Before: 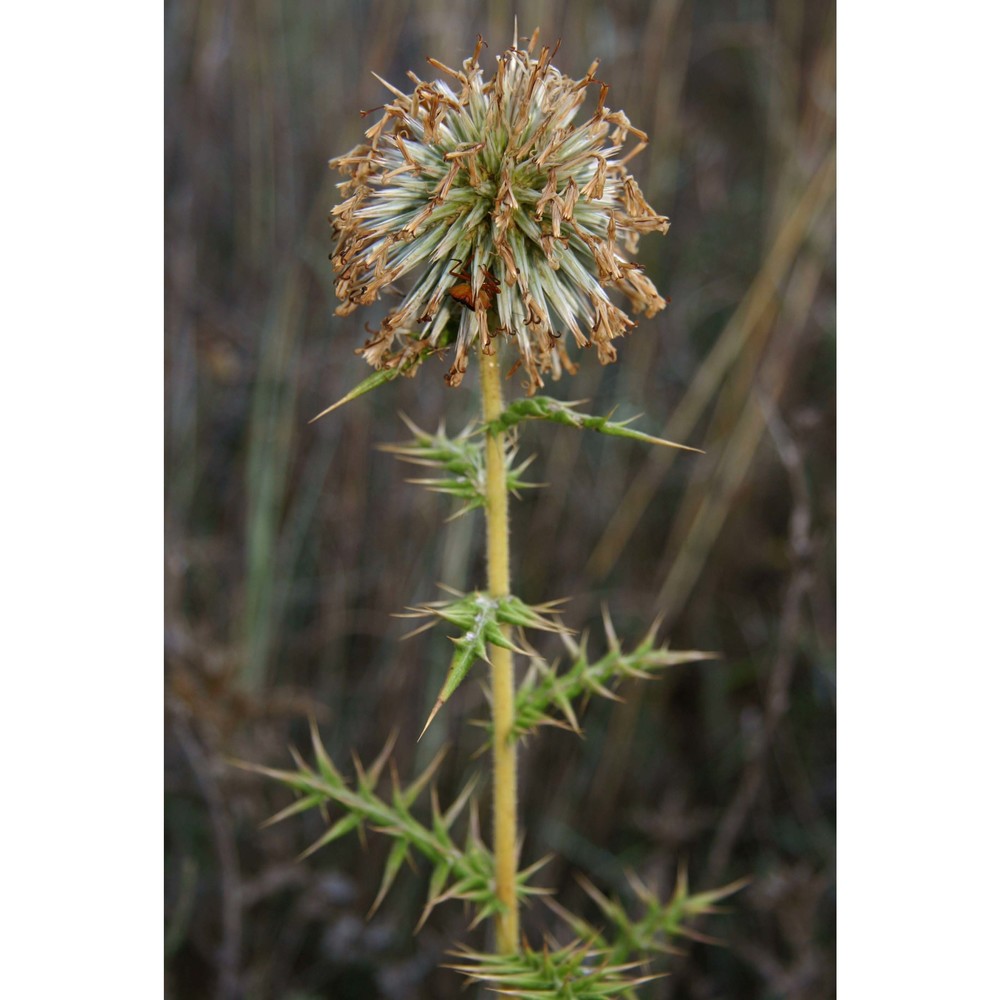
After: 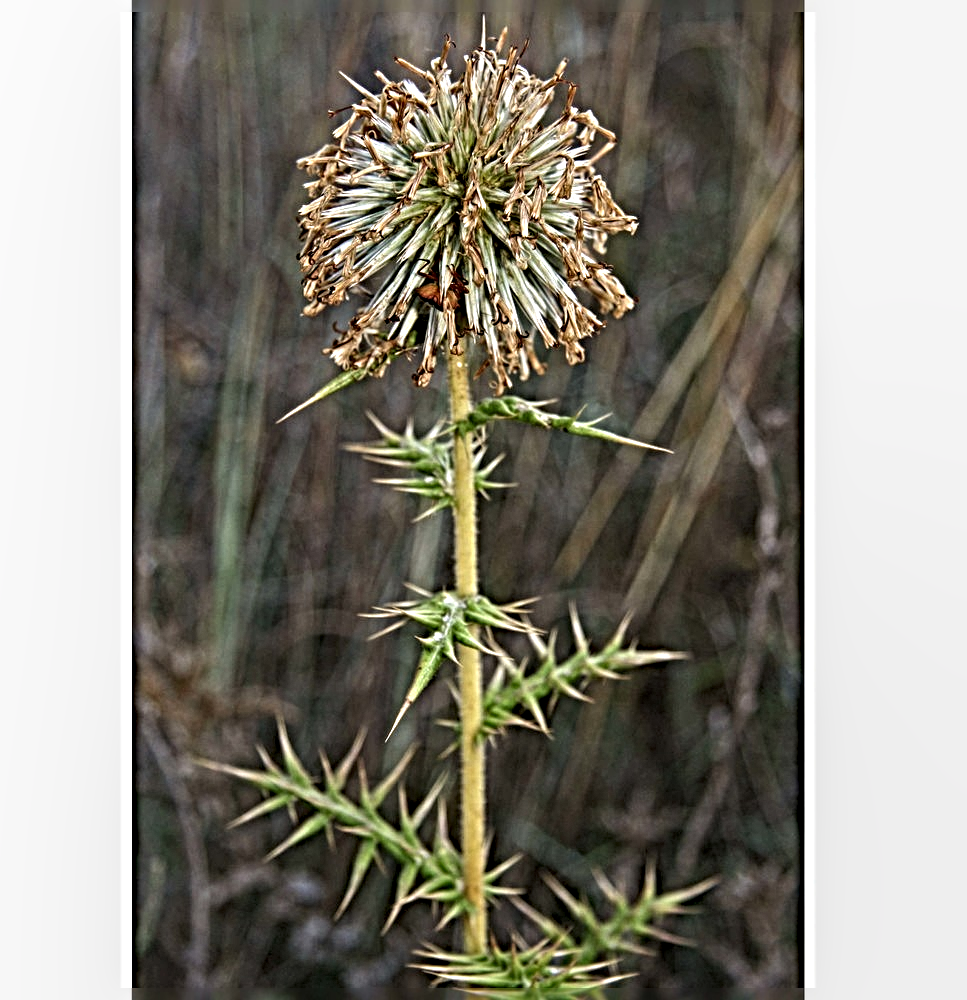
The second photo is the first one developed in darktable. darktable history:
crop and rotate: left 3.296%
local contrast: on, module defaults
sharpen: radius 6.293, amount 1.788, threshold 0.071
